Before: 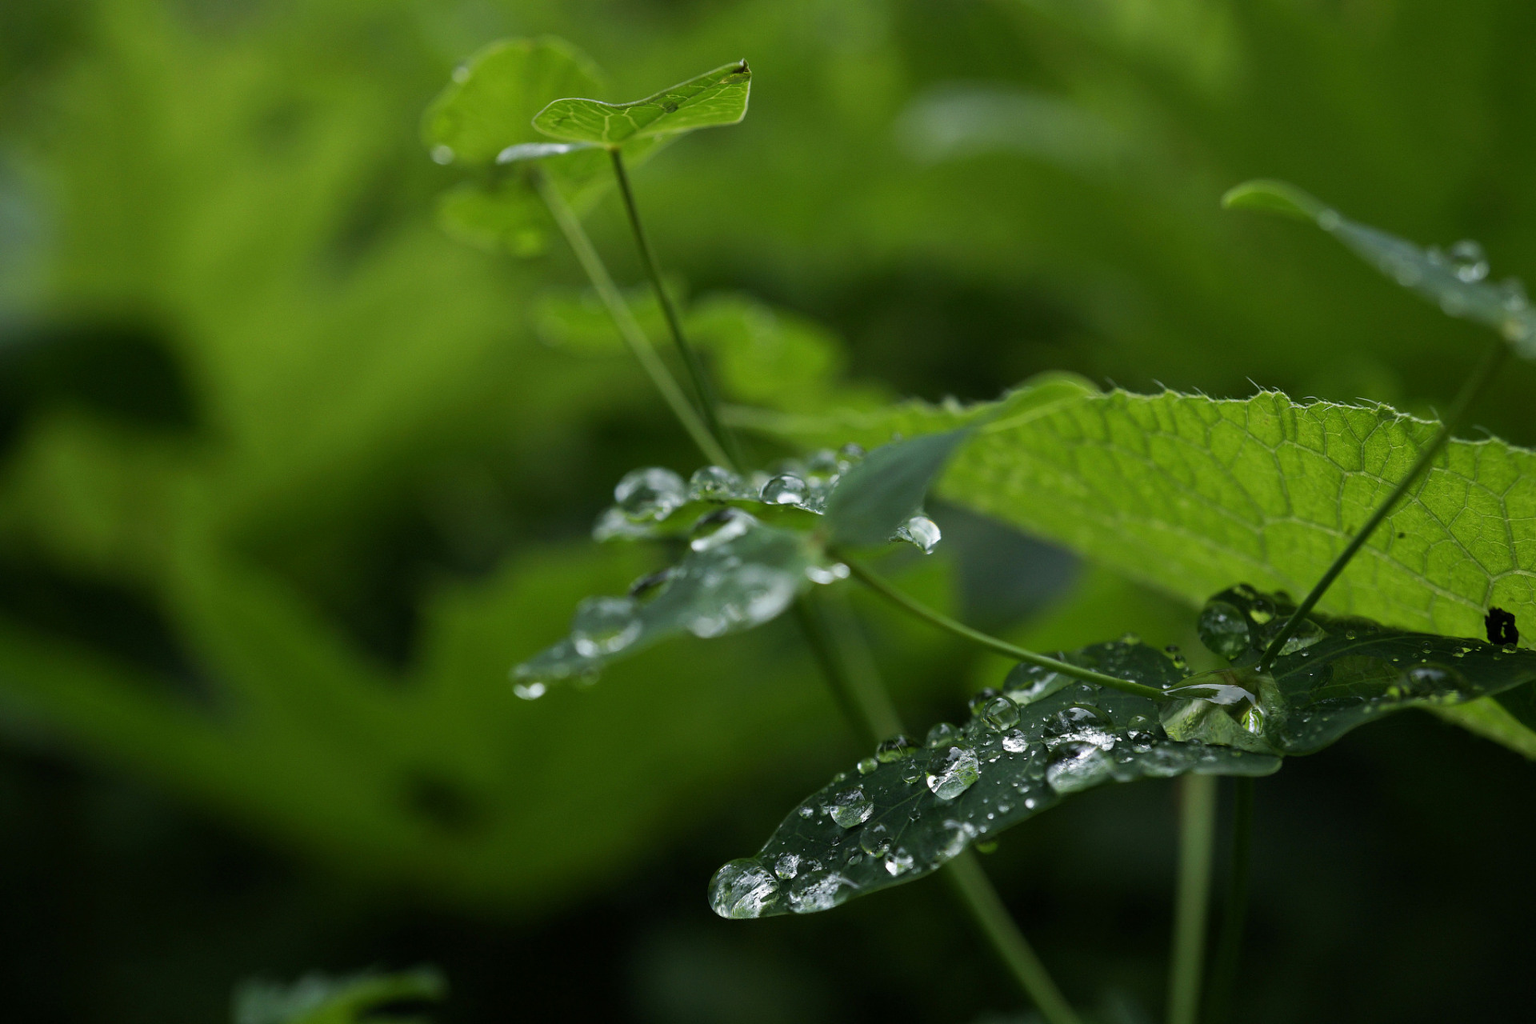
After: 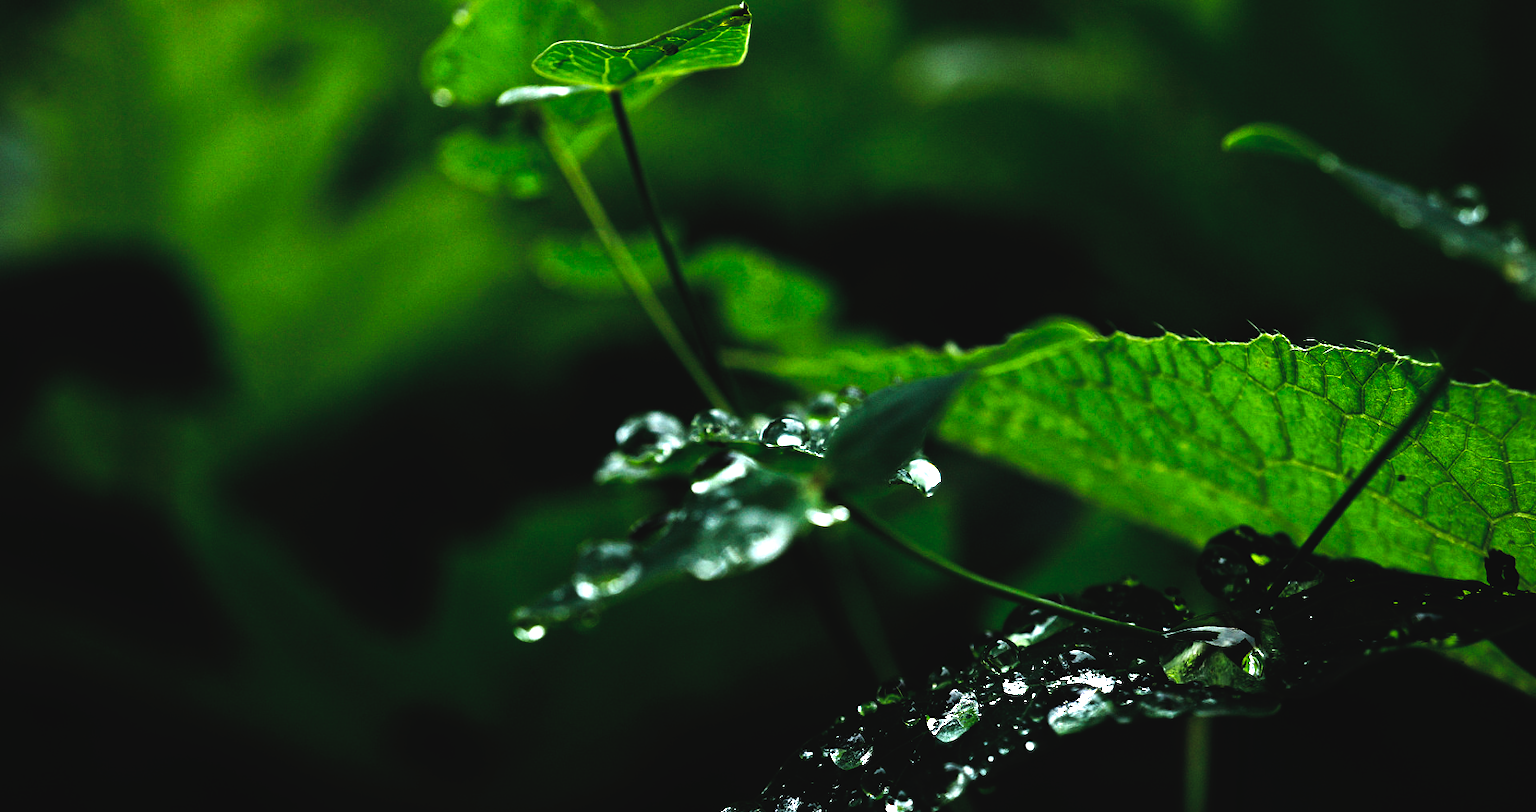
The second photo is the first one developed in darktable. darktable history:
levels: levels [0, 0.618, 1]
crop and rotate: top 5.666%, bottom 14.917%
exposure: exposure 0.603 EV, compensate exposure bias true, compensate highlight preservation false
base curve: curves: ch0 [(0, 0.02) (0.083, 0.036) (1, 1)], preserve colors none
color balance rgb: perceptual saturation grading › global saturation 0.259%, perceptual brilliance grading › global brilliance 14.764%, perceptual brilliance grading › shadows -34.684%, global vibrance 15.732%, saturation formula JzAzBz (2021)
tone equalizer: -8 EV -0.456 EV, -7 EV -0.422 EV, -6 EV -0.372 EV, -5 EV -0.194 EV, -3 EV 0.226 EV, -2 EV 0.352 EV, -1 EV 0.377 EV, +0 EV 0.445 EV
